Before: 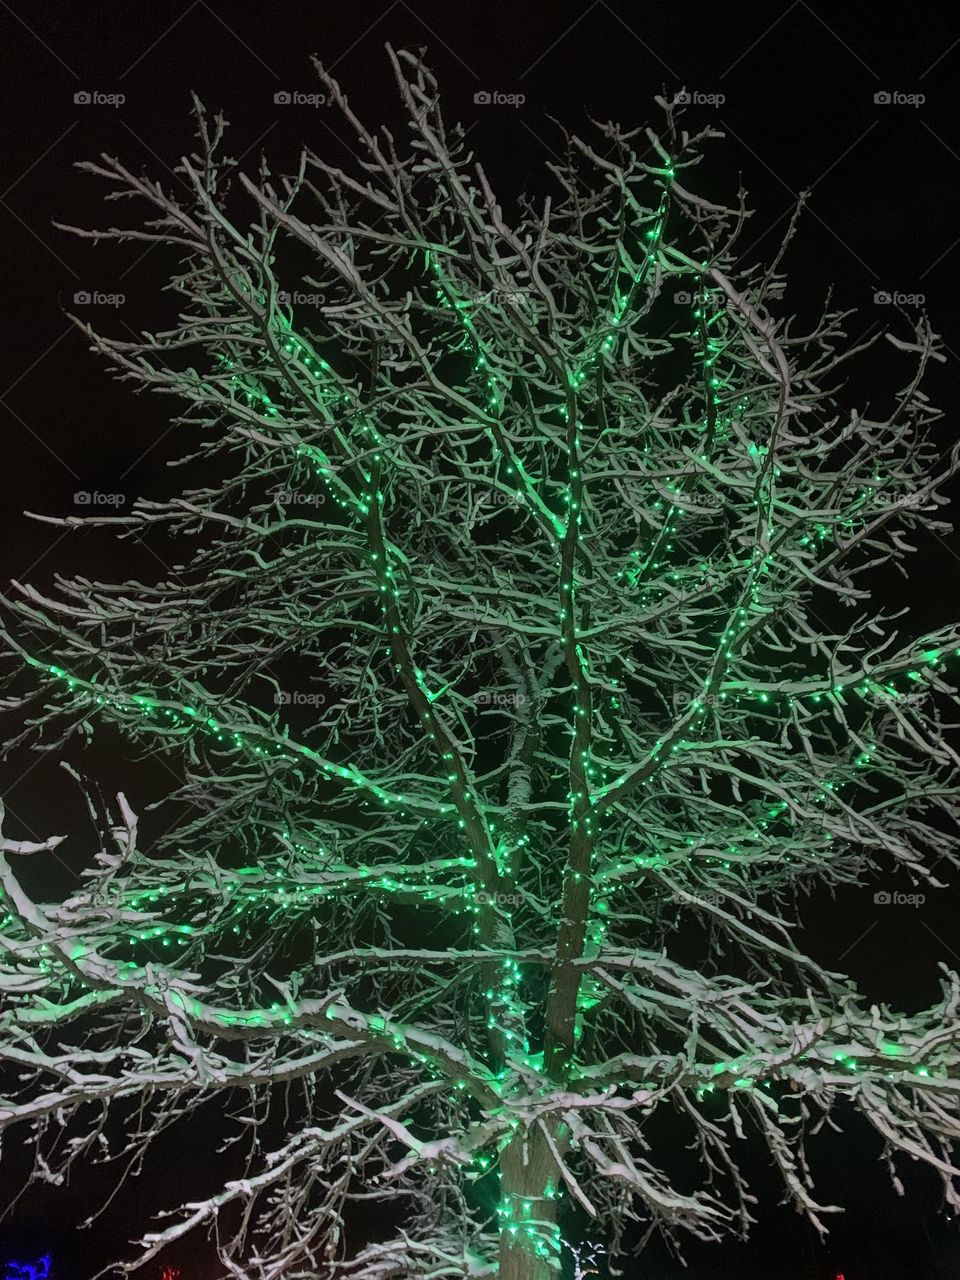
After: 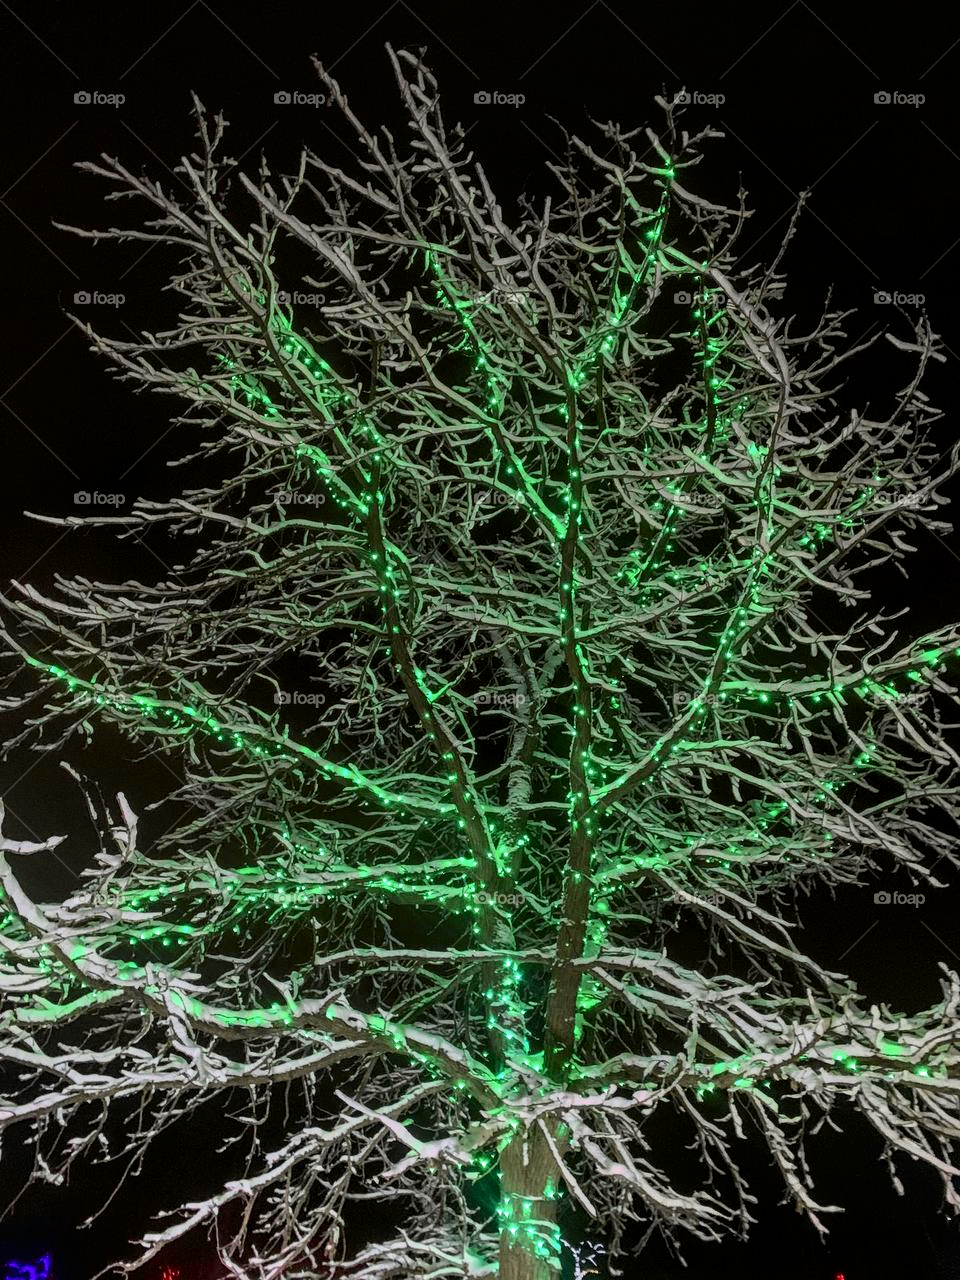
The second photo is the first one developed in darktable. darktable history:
tone curve: curves: ch0 [(0, 0.006) (0.037, 0.022) (0.123, 0.105) (0.19, 0.173) (0.277, 0.279) (0.474, 0.517) (0.597, 0.662) (0.687, 0.774) (0.855, 0.891) (1, 0.982)]; ch1 [(0, 0) (0.243, 0.245) (0.422, 0.415) (0.493, 0.498) (0.508, 0.503) (0.531, 0.55) (0.551, 0.582) (0.626, 0.672) (0.694, 0.732) (1, 1)]; ch2 [(0, 0) (0.249, 0.216) (0.356, 0.329) (0.424, 0.442) (0.476, 0.477) (0.498, 0.503) (0.517, 0.524) (0.532, 0.547) (0.562, 0.592) (0.614, 0.657) (0.706, 0.748) (0.808, 0.809) (0.991, 0.968)], color space Lab, independent channels, preserve colors none
local contrast: detail 130%
